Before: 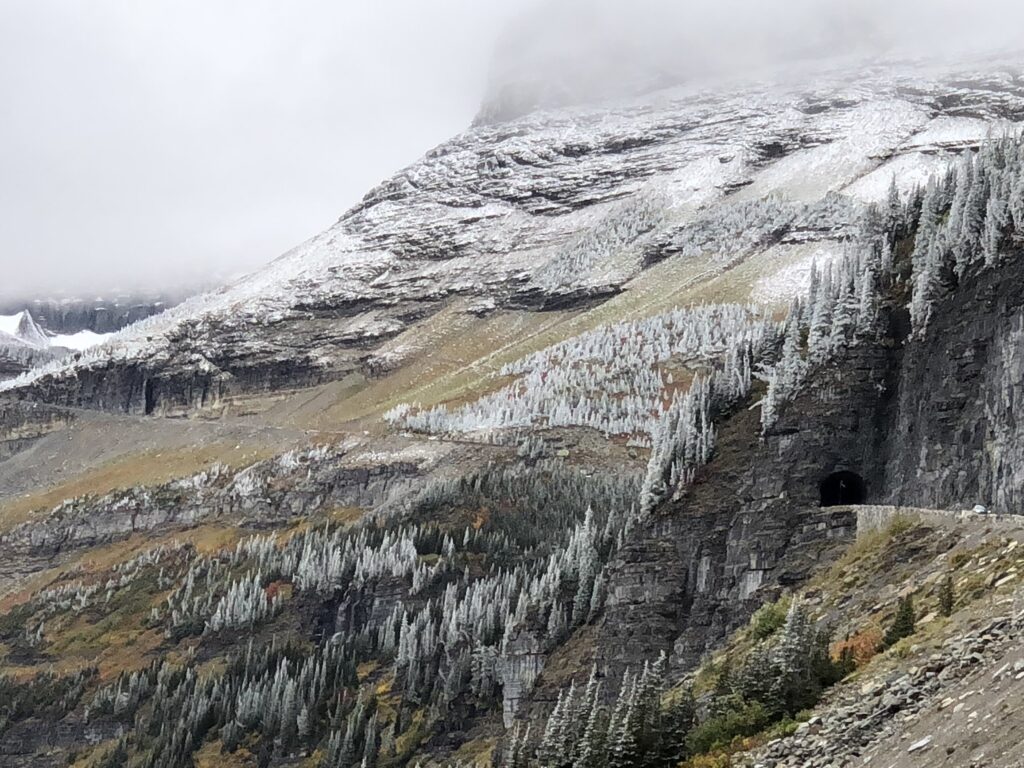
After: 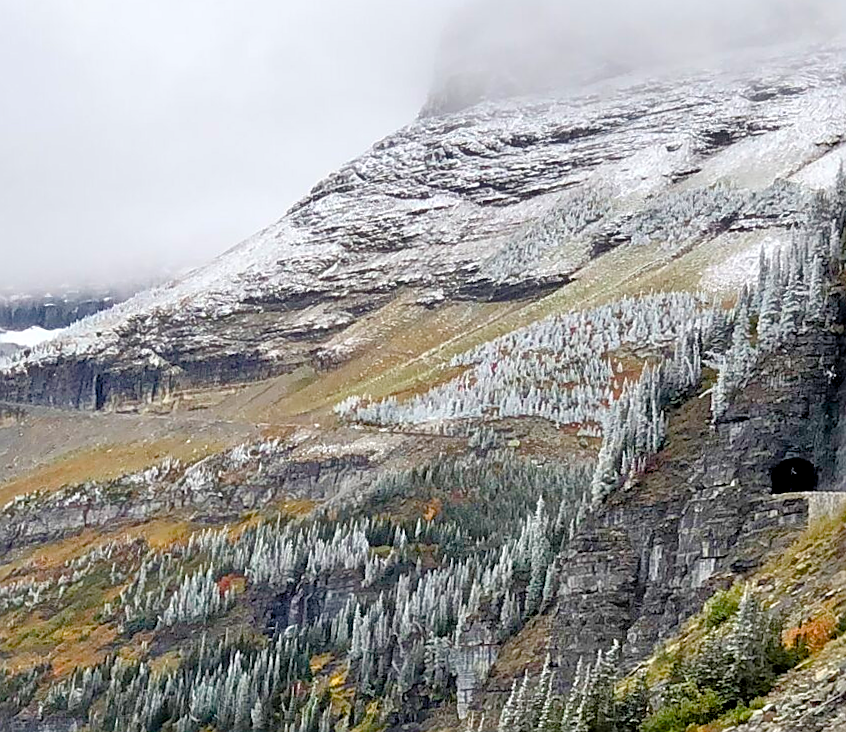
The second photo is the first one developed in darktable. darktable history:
tone equalizer: -7 EV 0.154 EV, -6 EV 0.604 EV, -5 EV 1.14 EV, -4 EV 1.35 EV, -3 EV 1.12 EV, -2 EV 0.6 EV, -1 EV 0.151 EV
color balance rgb: shadows lift › luminance -20.018%, global offset › luminance -0.482%, linear chroma grading › global chroma 9.688%, perceptual saturation grading › global saturation 19.94%, perceptual saturation grading › highlights -25.809%, perceptual saturation grading › shadows 49.621%, global vibrance 14.498%
crop and rotate: angle 0.689°, left 4.24%, top 0.417%, right 11.771%, bottom 2.694%
sharpen: on, module defaults
